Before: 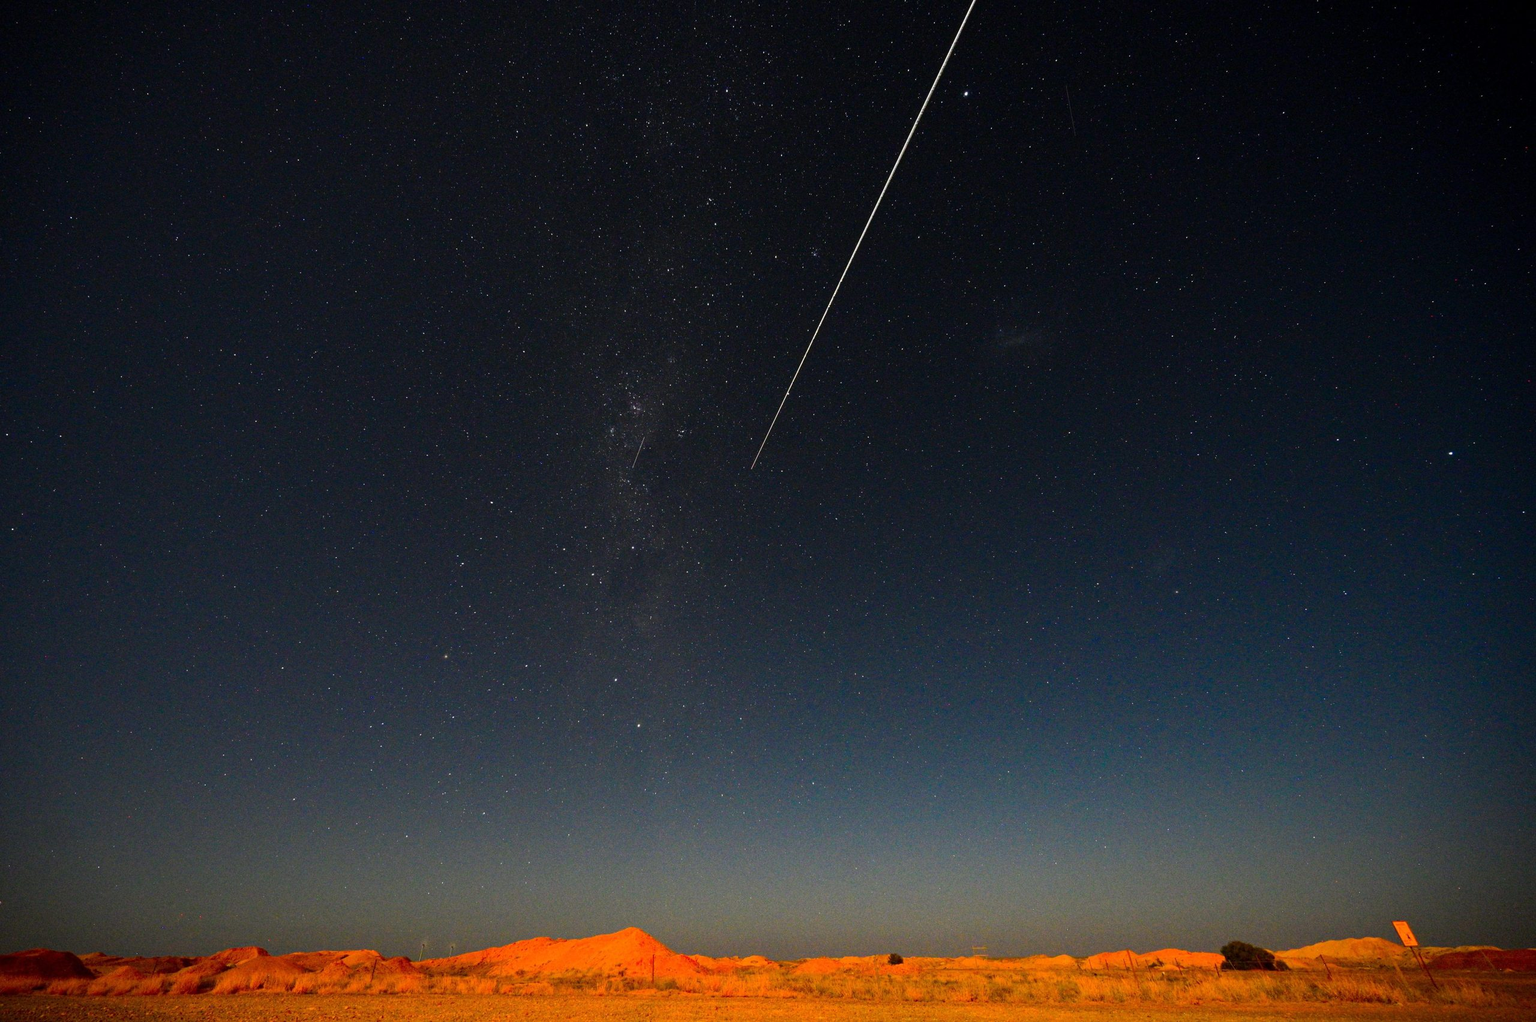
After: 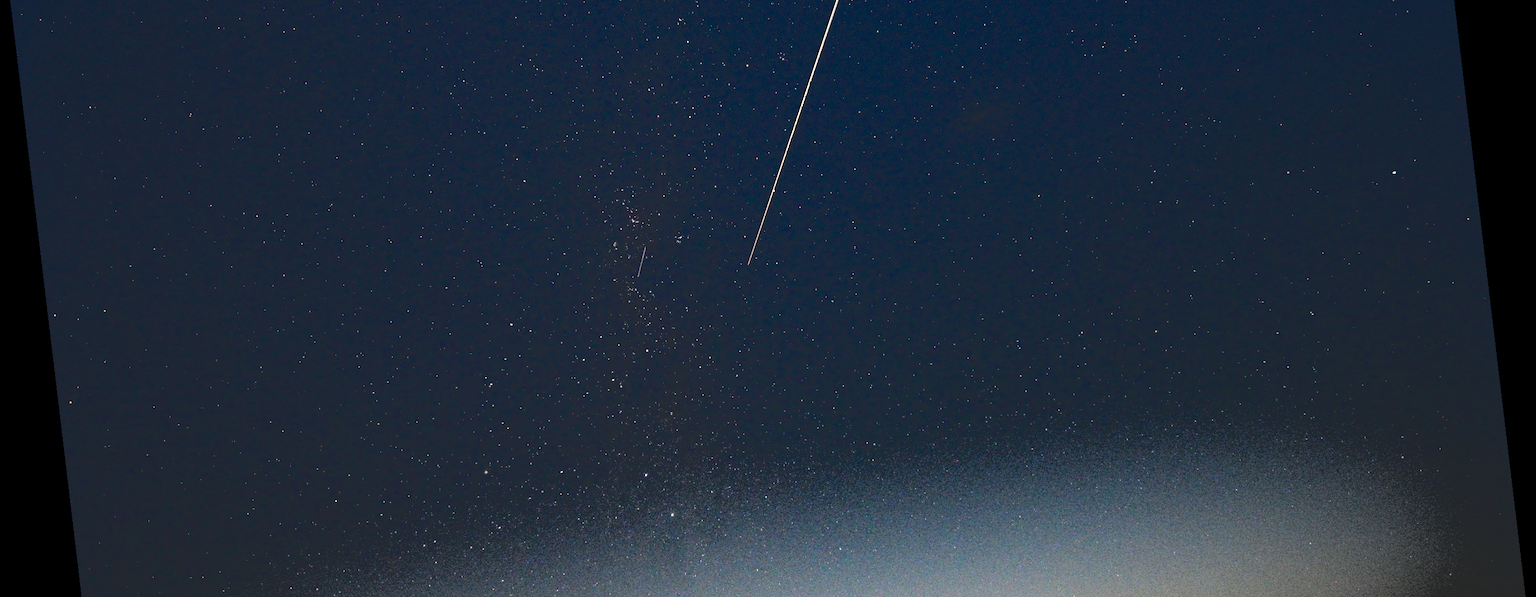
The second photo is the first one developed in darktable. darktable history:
color balance rgb: shadows lift › hue 87.51°, highlights gain › chroma 3.21%, highlights gain › hue 55.1°, global offset › chroma 0.15%, global offset › hue 253.66°, linear chroma grading › global chroma 0.5%
vignetting: fall-off start 18.21%, fall-off radius 137.95%, brightness -0.207, center (-0.078, 0.066), width/height ratio 0.62, shape 0.59
crop and rotate: top 23.043%, bottom 23.437%
rotate and perspective: rotation -6.83°, automatic cropping off
exposure: exposure 0.556 EV, compensate highlight preservation false
base curve: curves: ch0 [(0.065, 0.026) (0.236, 0.358) (0.53, 0.546) (0.777, 0.841) (0.924, 0.992)], preserve colors average RGB
white balance: red 0.978, blue 0.999
